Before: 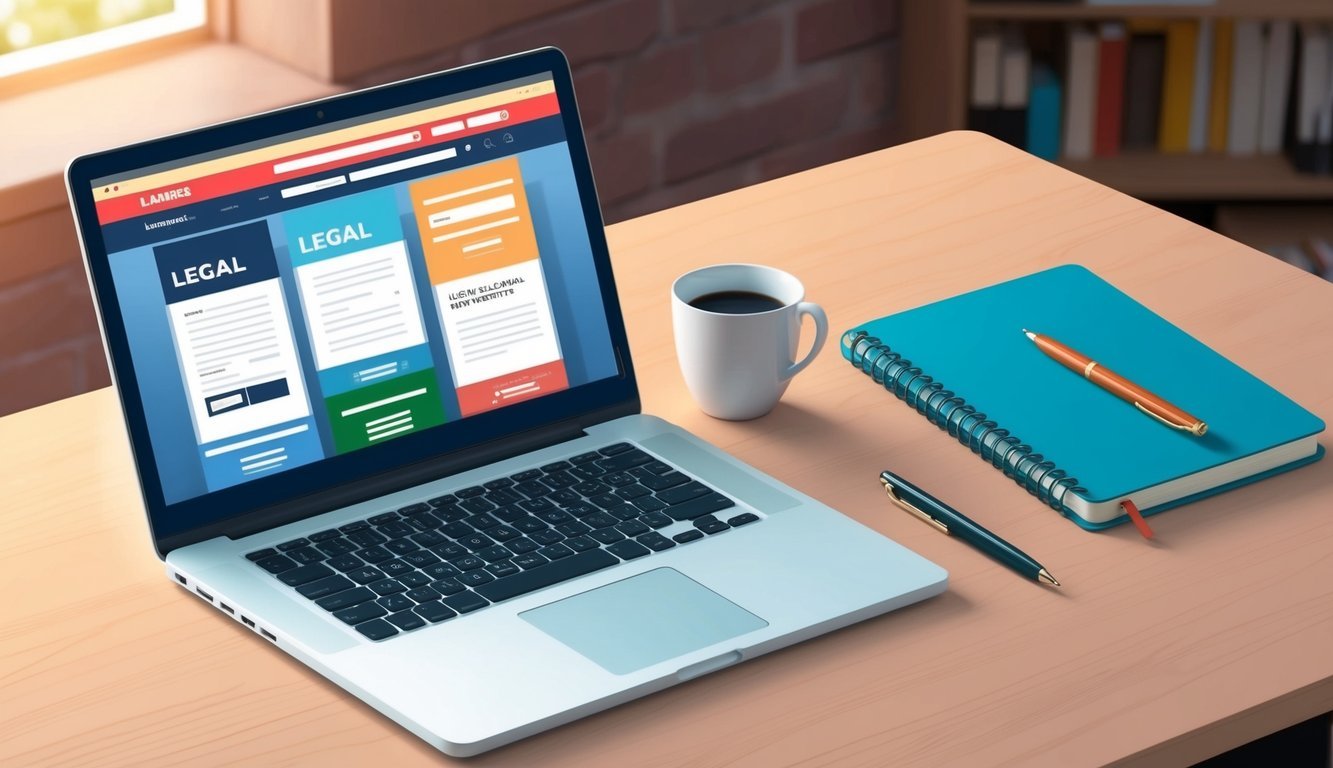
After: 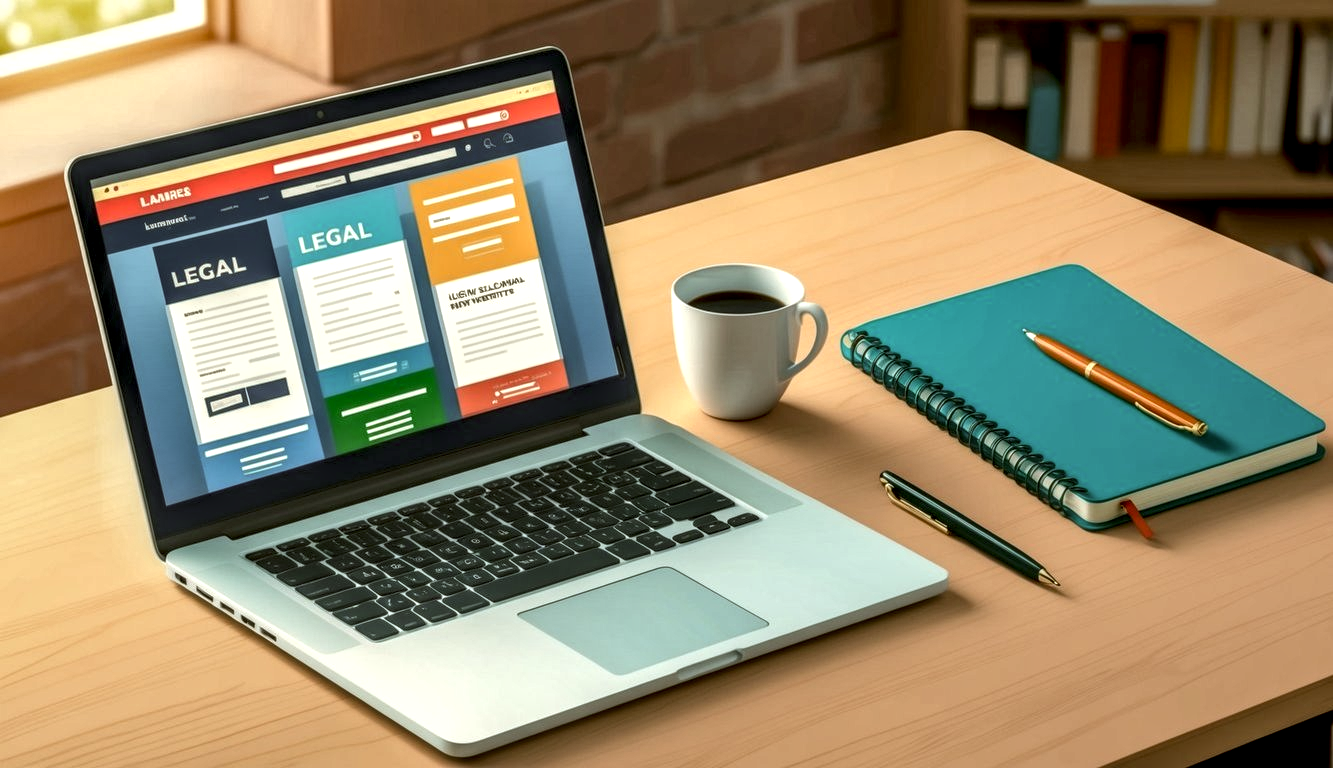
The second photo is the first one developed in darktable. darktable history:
color correction: highlights a* -1.79, highlights b* 10.02, shadows a* 0.772, shadows b* 19.19
shadows and highlights: shadows 37.57, highlights -26.69, soften with gaussian
exposure: black level correction 0.001, compensate exposure bias true, compensate highlight preservation false
local contrast: highlights 4%, shadows 1%, detail 182%
